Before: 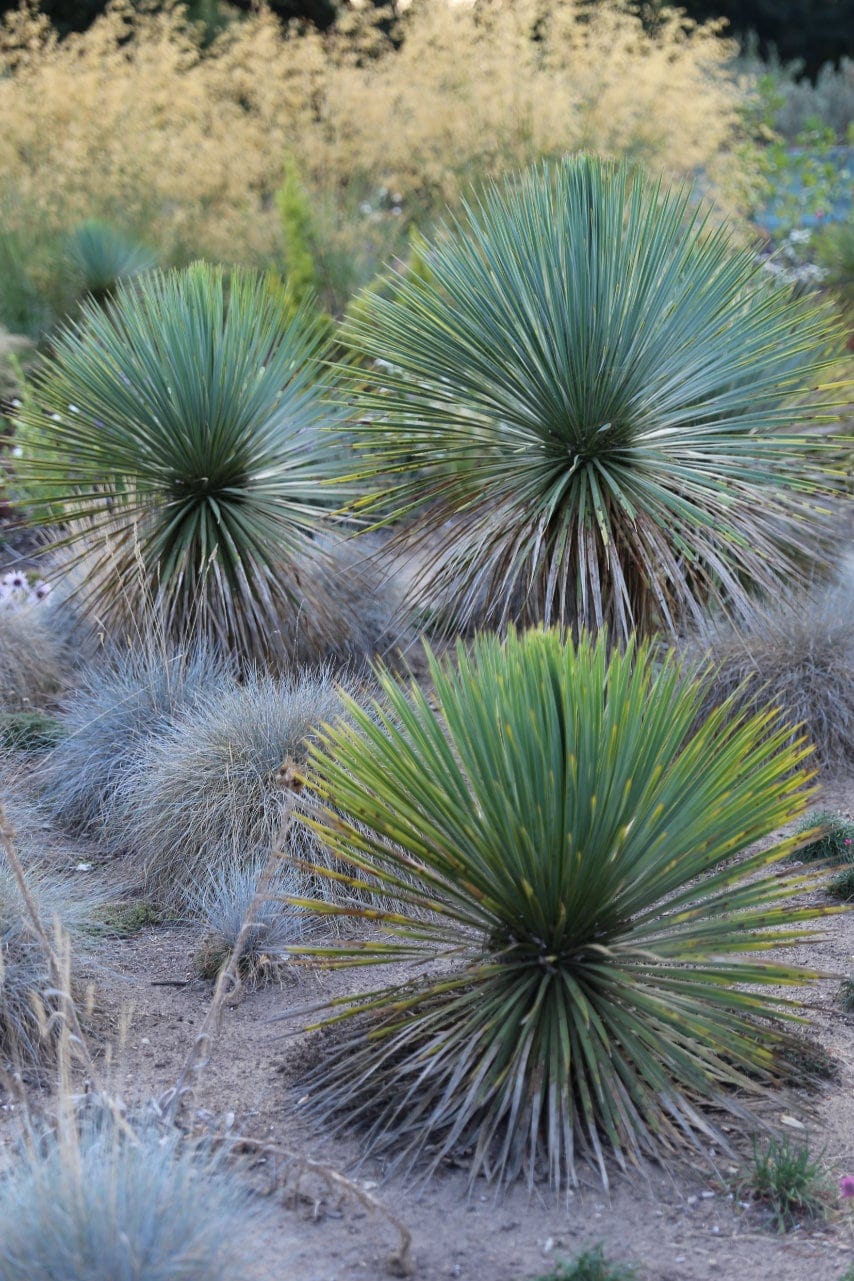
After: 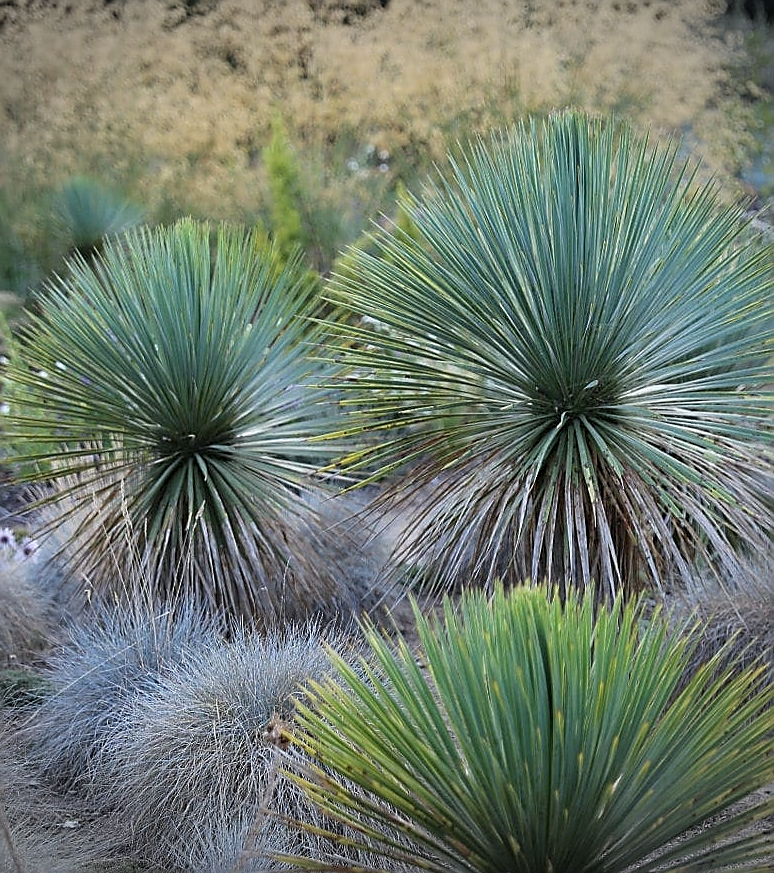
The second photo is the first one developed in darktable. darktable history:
sharpen: radius 1.373, amount 1.257, threshold 0.753
crop: left 1.568%, top 3.379%, right 7.778%, bottom 28.421%
vignetting: fall-off start 89.37%, fall-off radius 42.99%, width/height ratio 1.155
